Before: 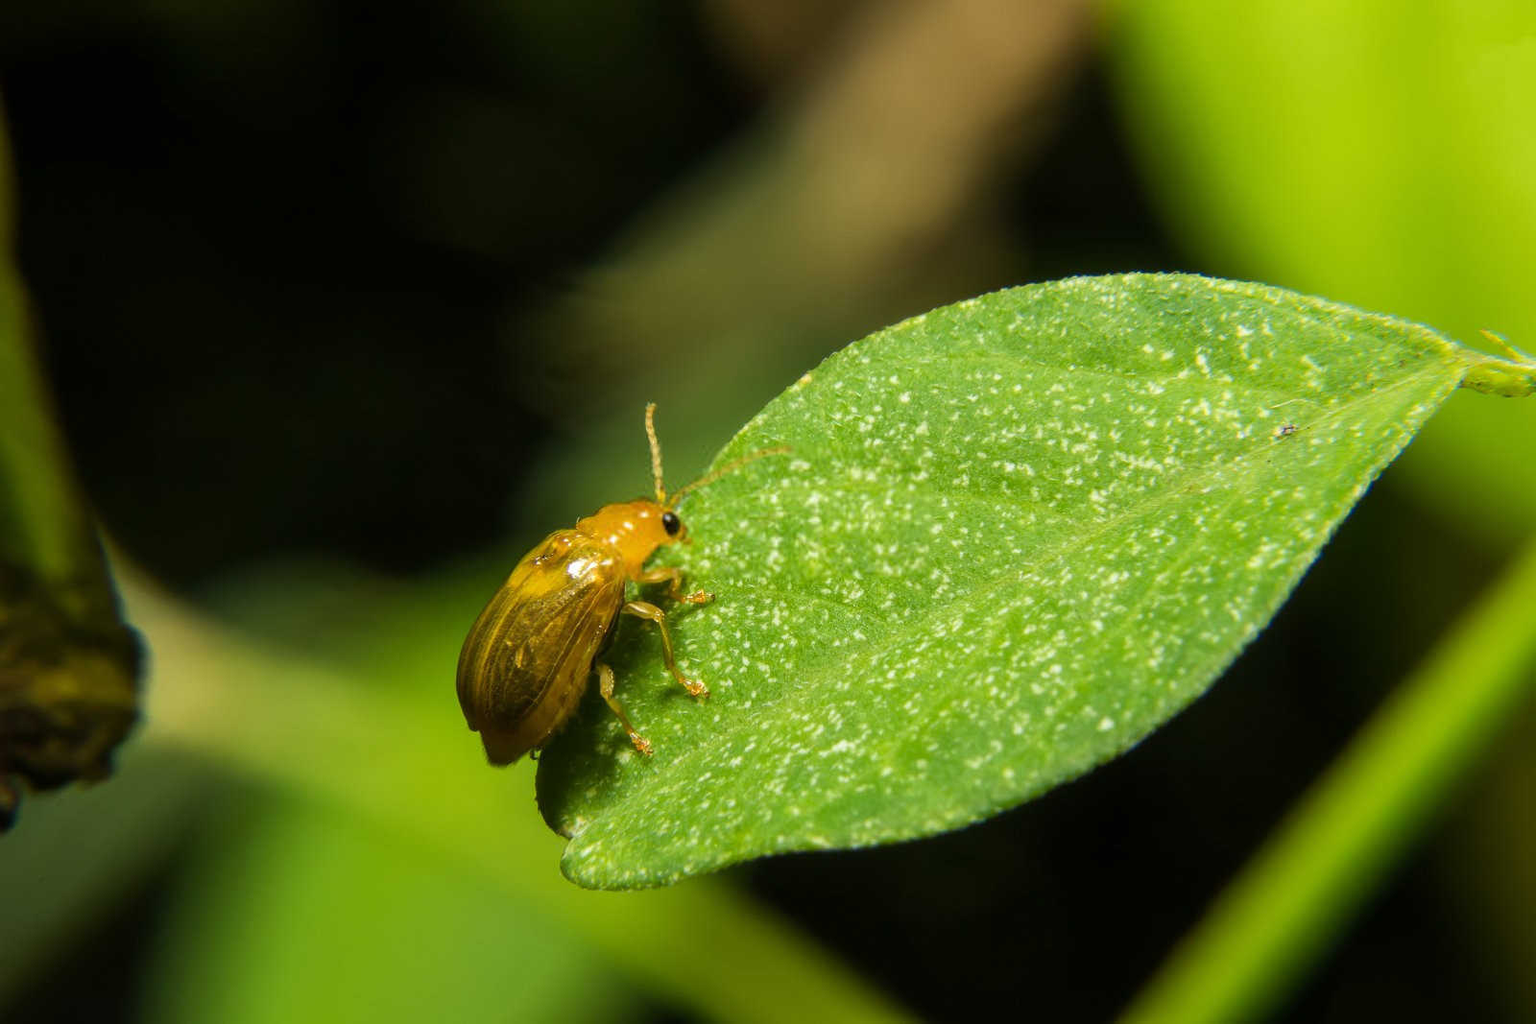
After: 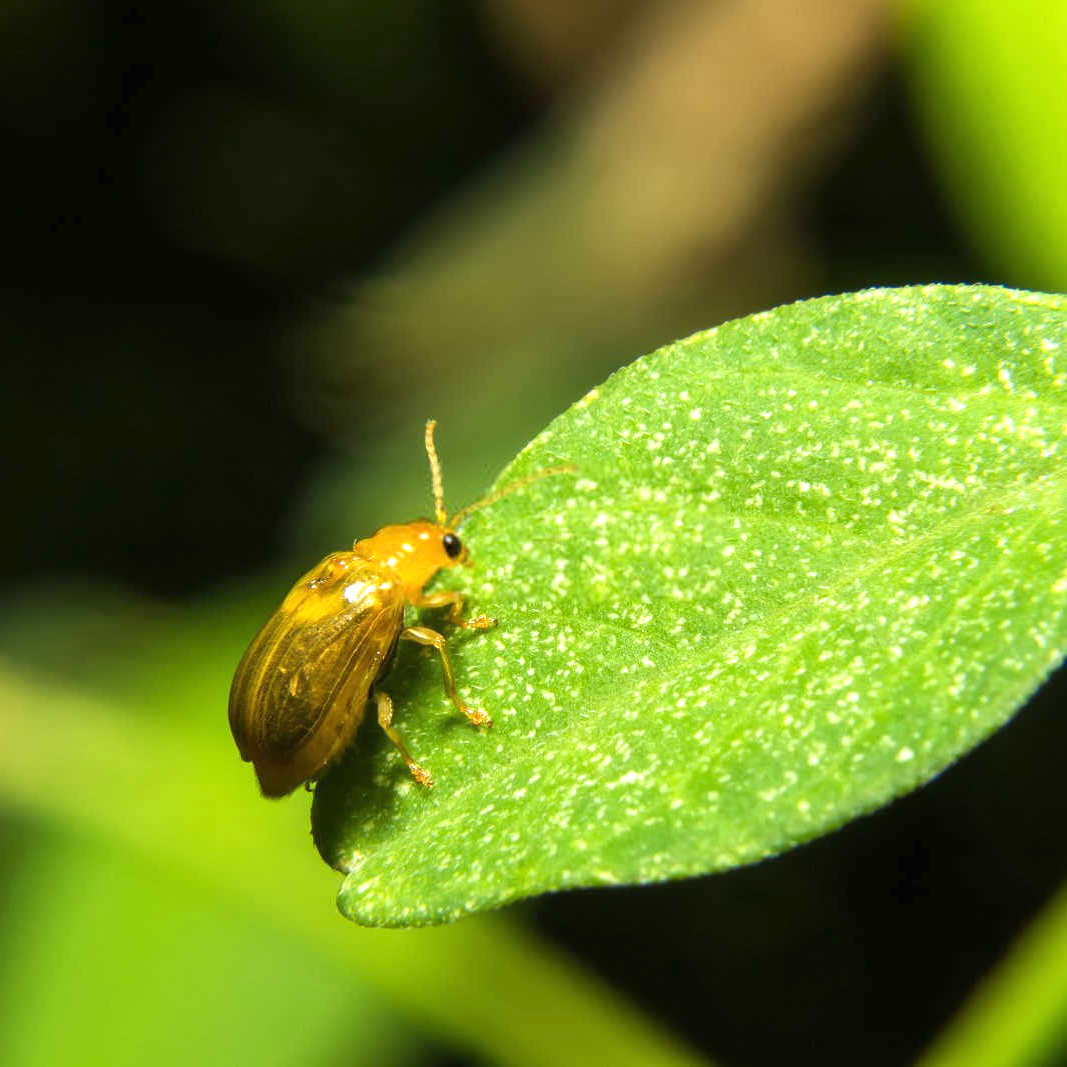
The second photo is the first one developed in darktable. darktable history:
exposure: black level correction 0, exposure 0.68 EV, compensate exposure bias true, compensate highlight preservation false
crop and rotate: left 15.446%, right 17.836%
